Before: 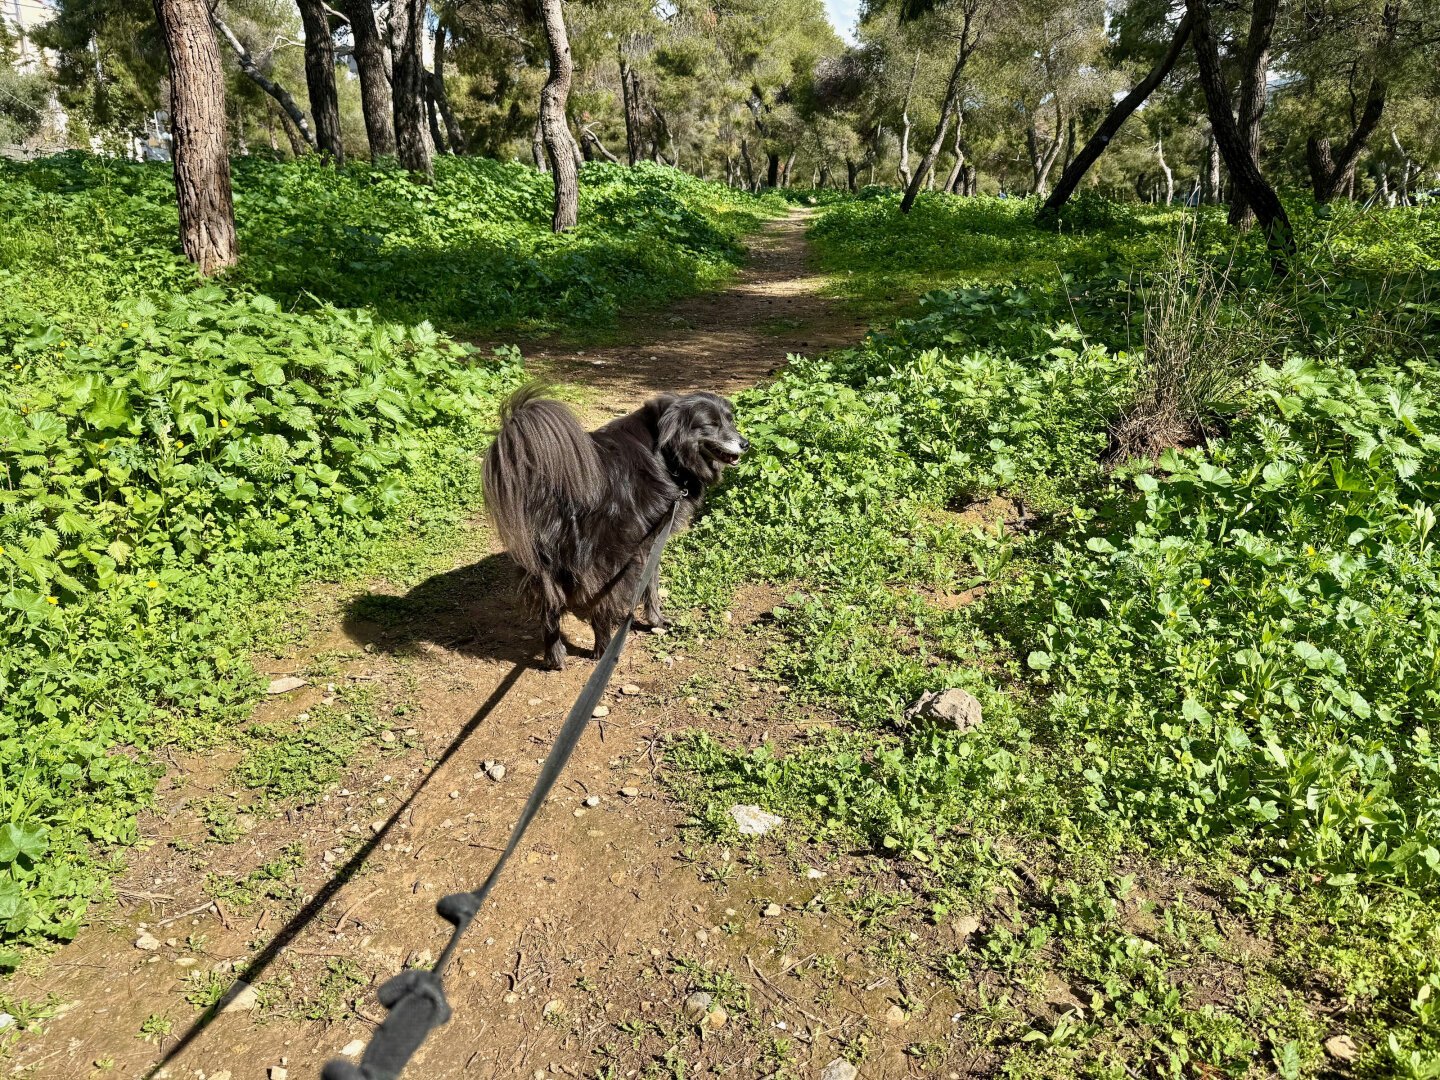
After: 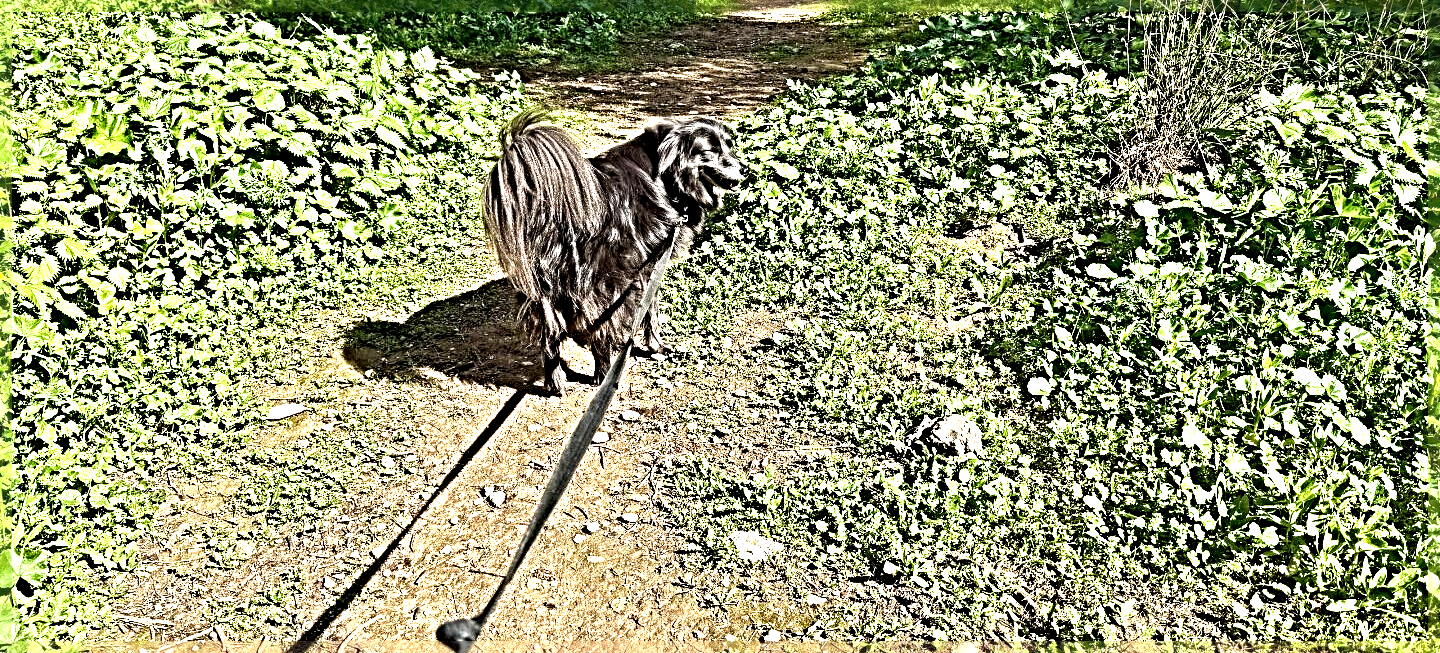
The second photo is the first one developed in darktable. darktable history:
sharpen: radius 6.284, amount 1.799, threshold 0.089
exposure: exposure 1.094 EV, compensate exposure bias true, compensate highlight preservation false
crop and rotate: top 25.471%, bottom 13.984%
